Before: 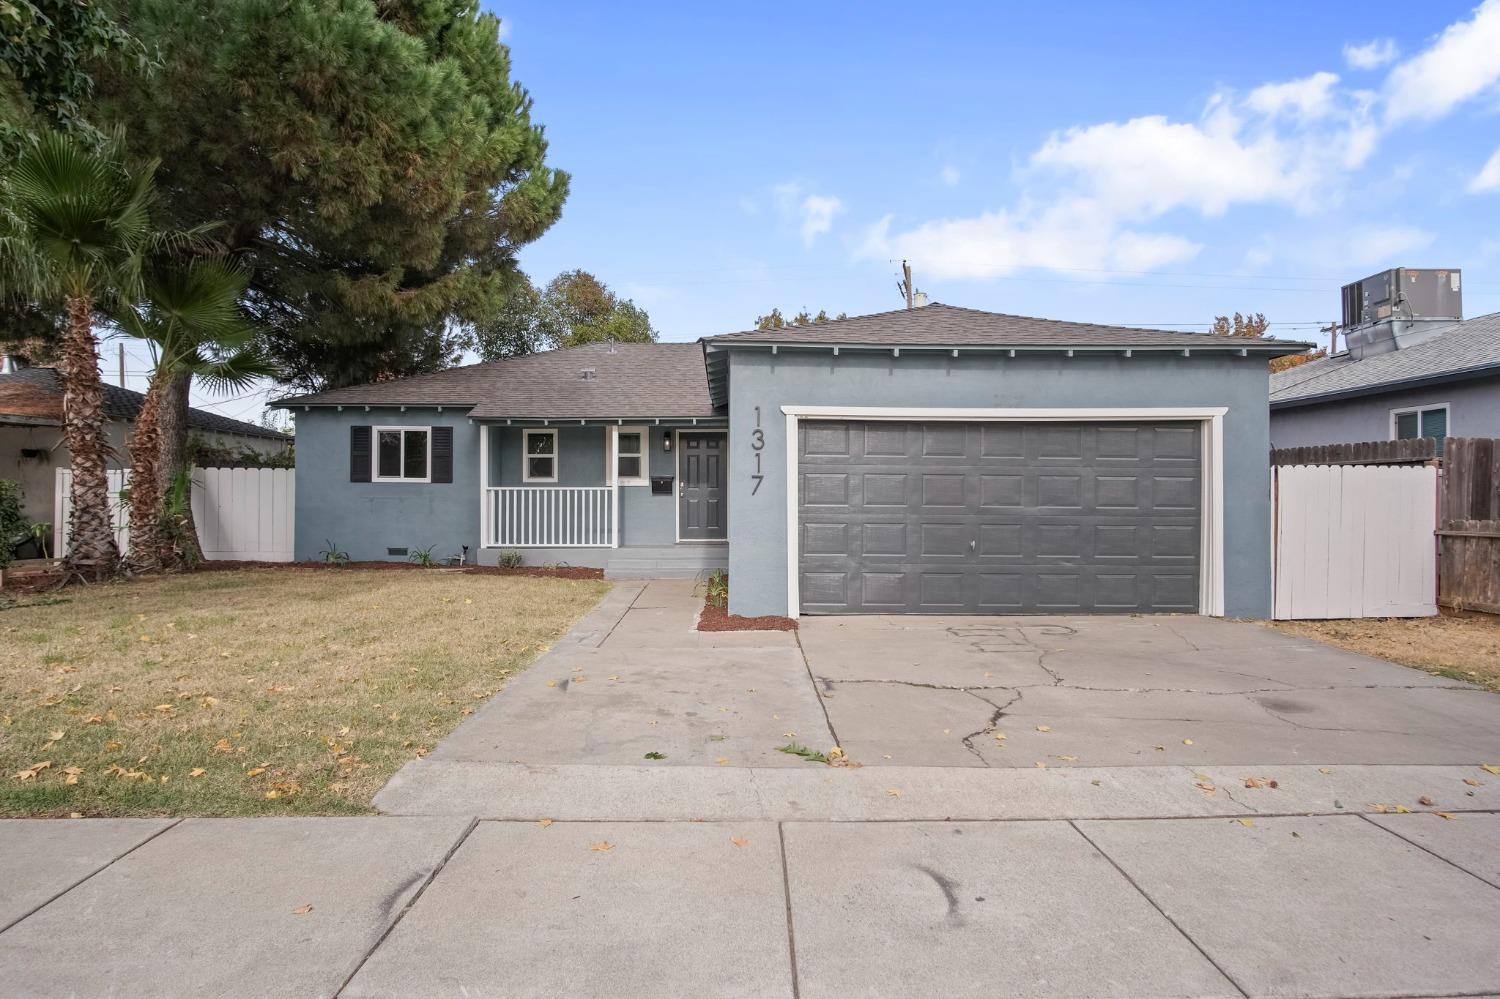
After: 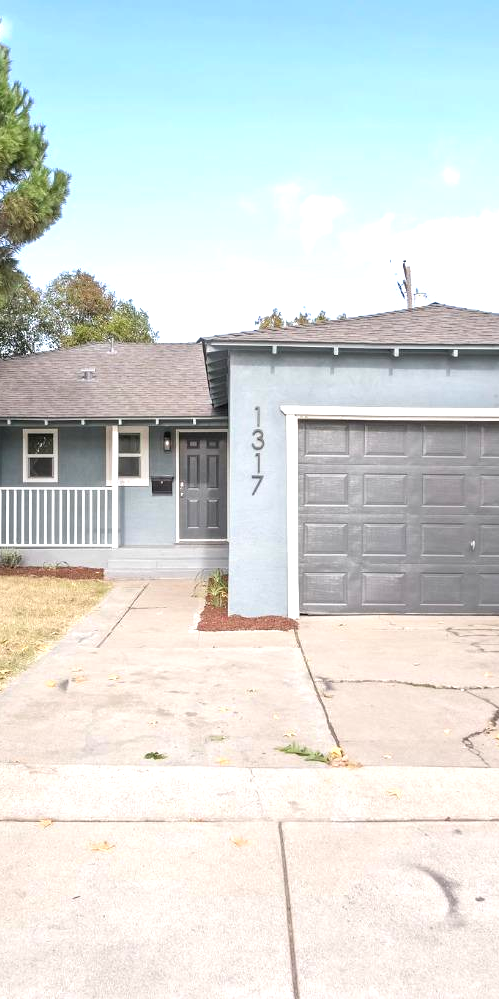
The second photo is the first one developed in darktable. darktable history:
crop: left 33.36%, right 33.36%
exposure: black level correction 0, exposure 0.9 EV, compensate highlight preservation false
